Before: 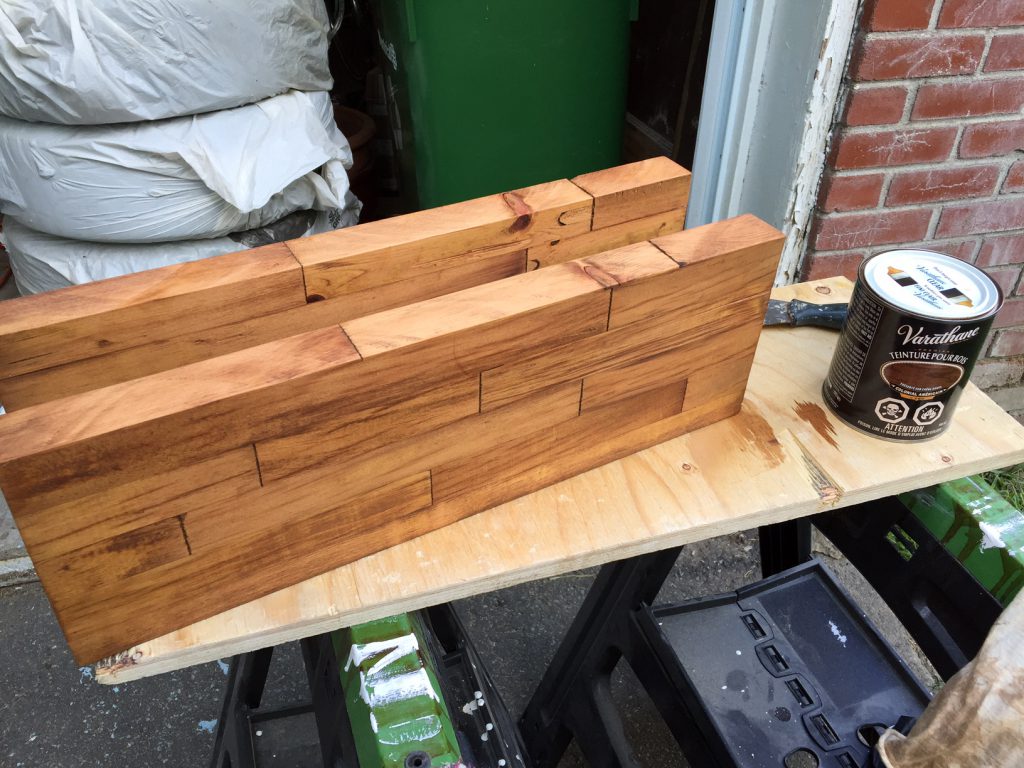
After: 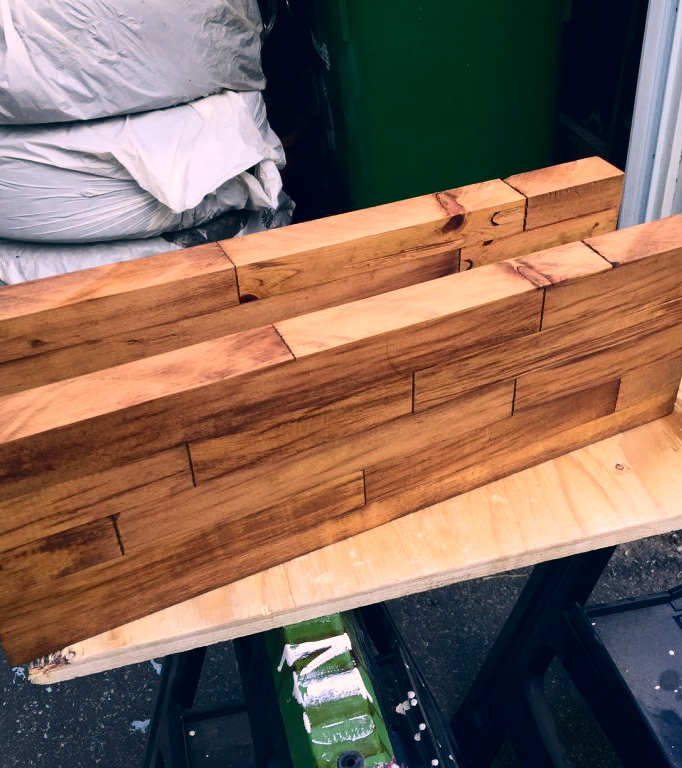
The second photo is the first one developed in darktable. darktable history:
color correction: highlights a* 14.46, highlights b* 5.85, shadows a* -5.53, shadows b* -15.24, saturation 0.85
crop and rotate: left 6.617%, right 26.717%
contrast brightness saturation: contrast 0.19, brightness -0.11, saturation 0.21
